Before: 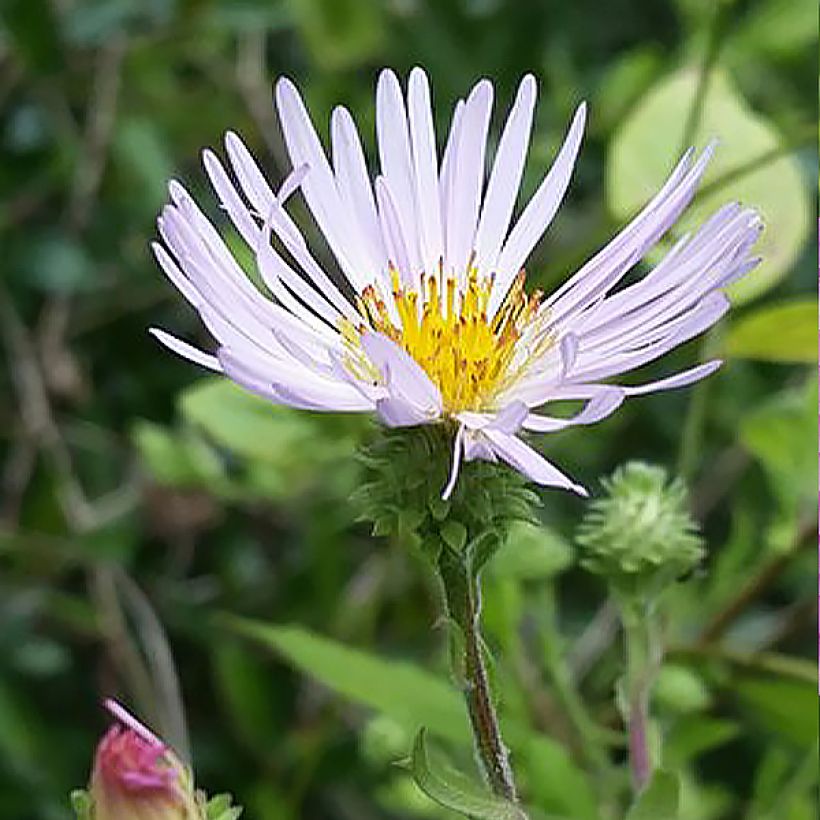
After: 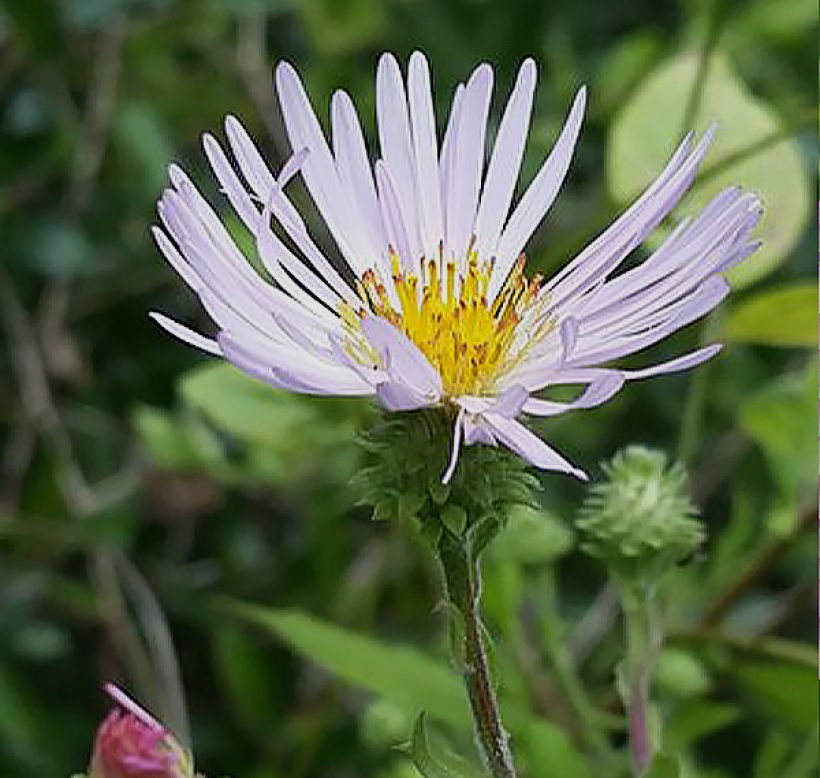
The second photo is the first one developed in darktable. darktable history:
crop and rotate: top 2.046%, bottom 3.036%
exposure: exposure -0.354 EV
